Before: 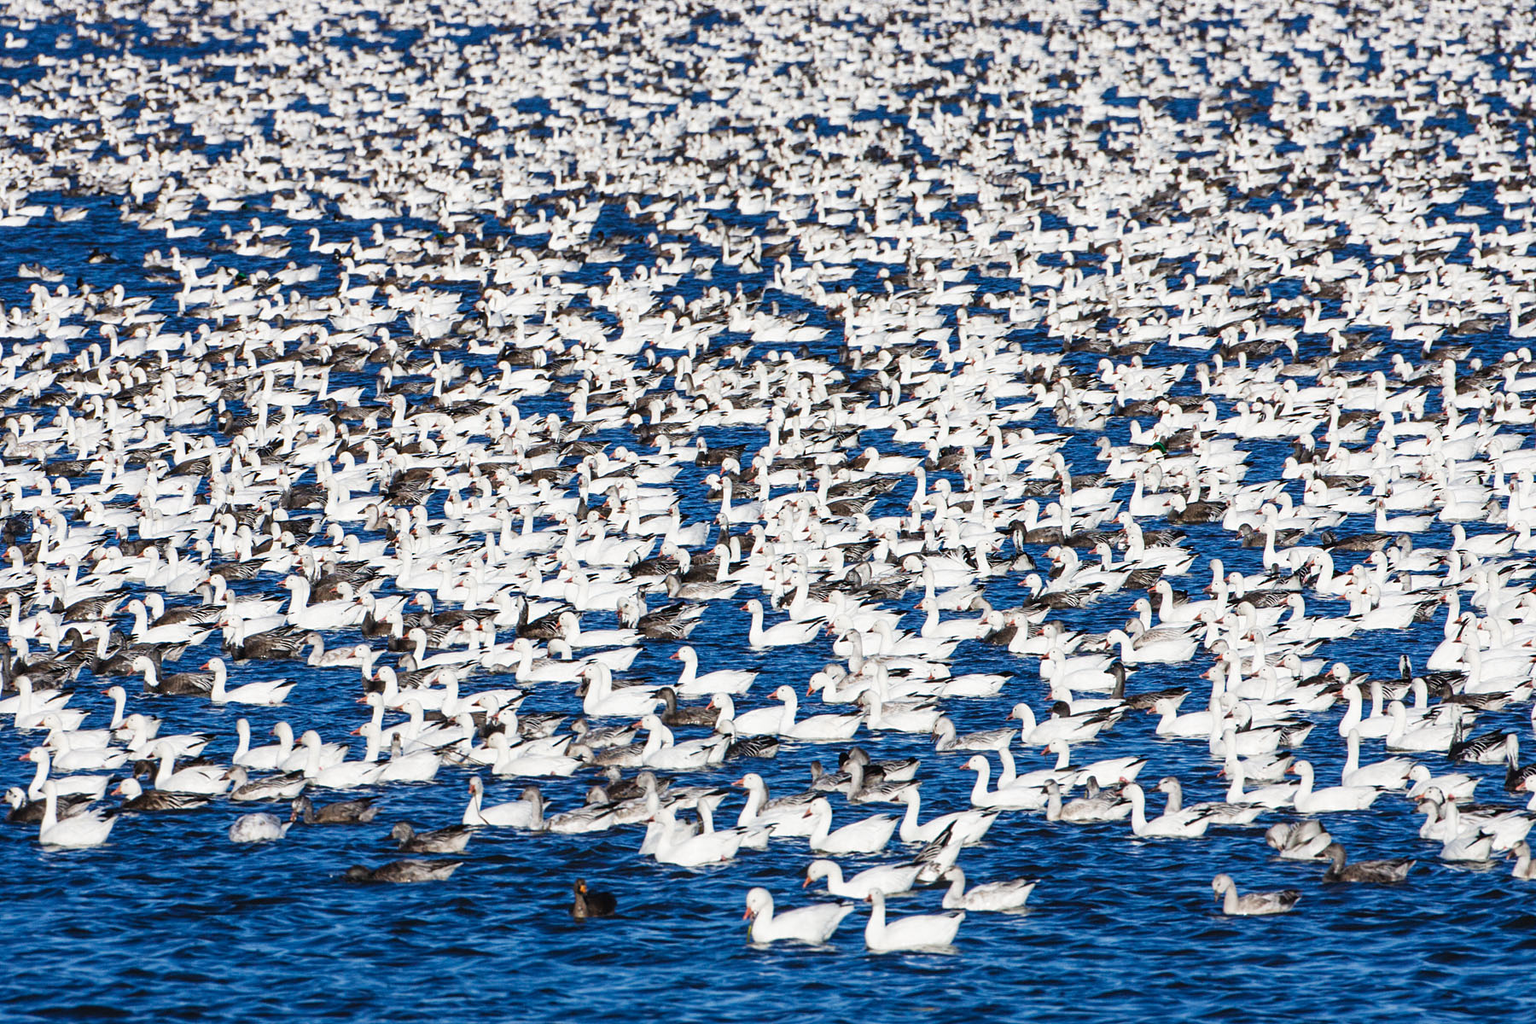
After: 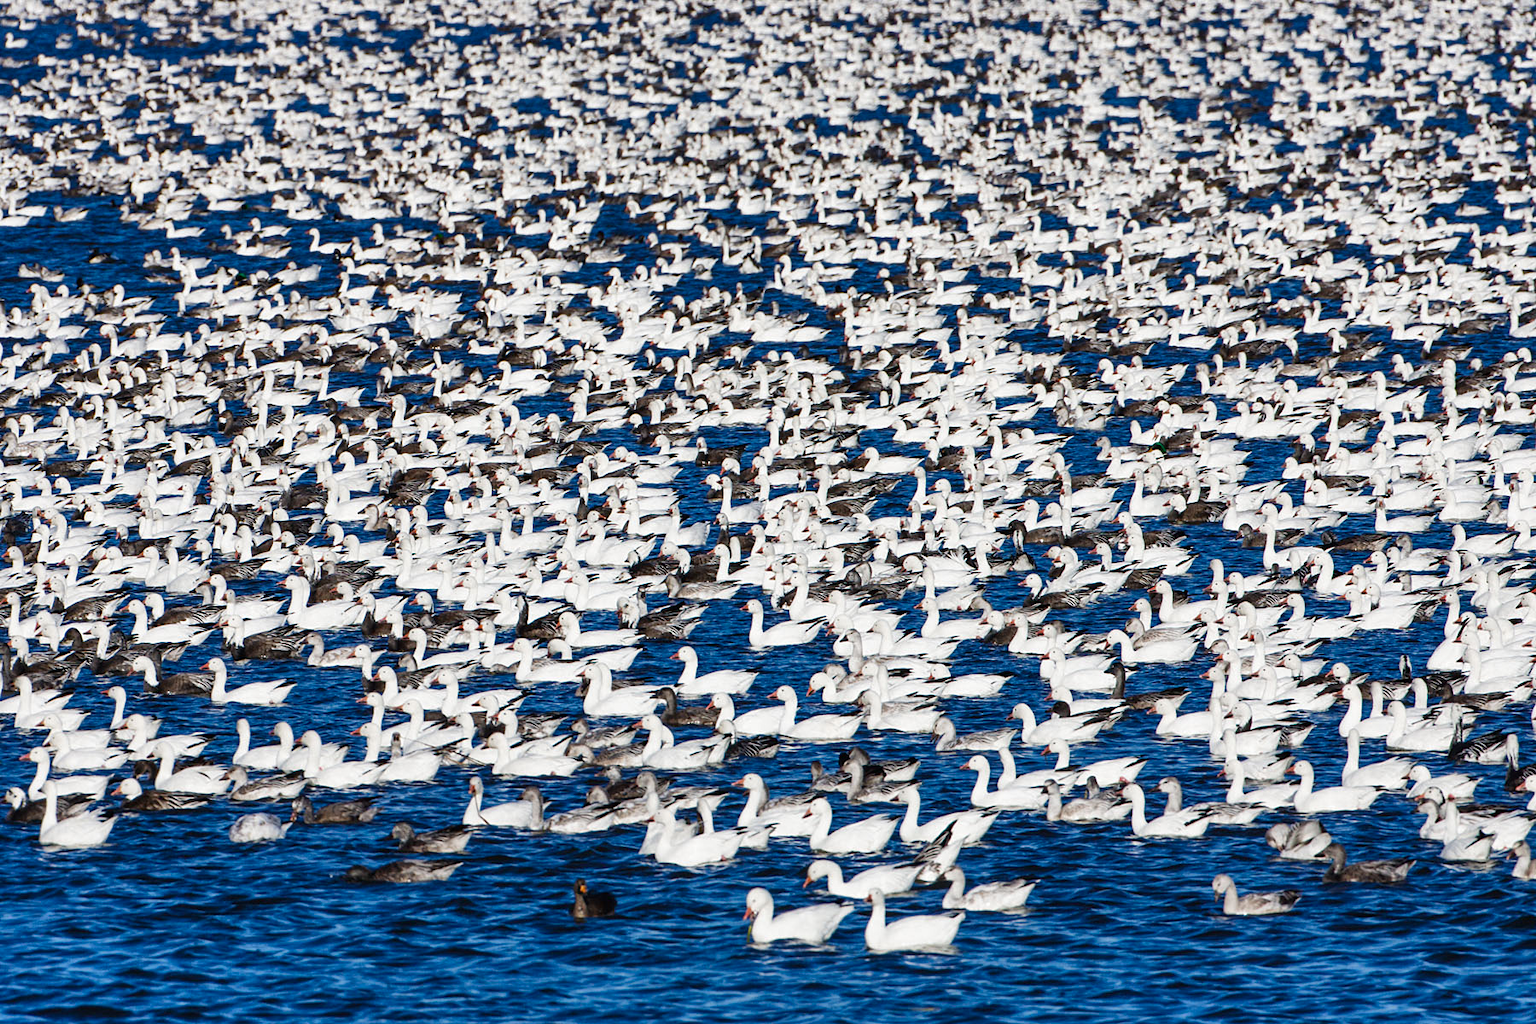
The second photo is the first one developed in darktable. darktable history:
contrast brightness saturation: brightness -0.09
shadows and highlights: radius 133.83, soften with gaussian
